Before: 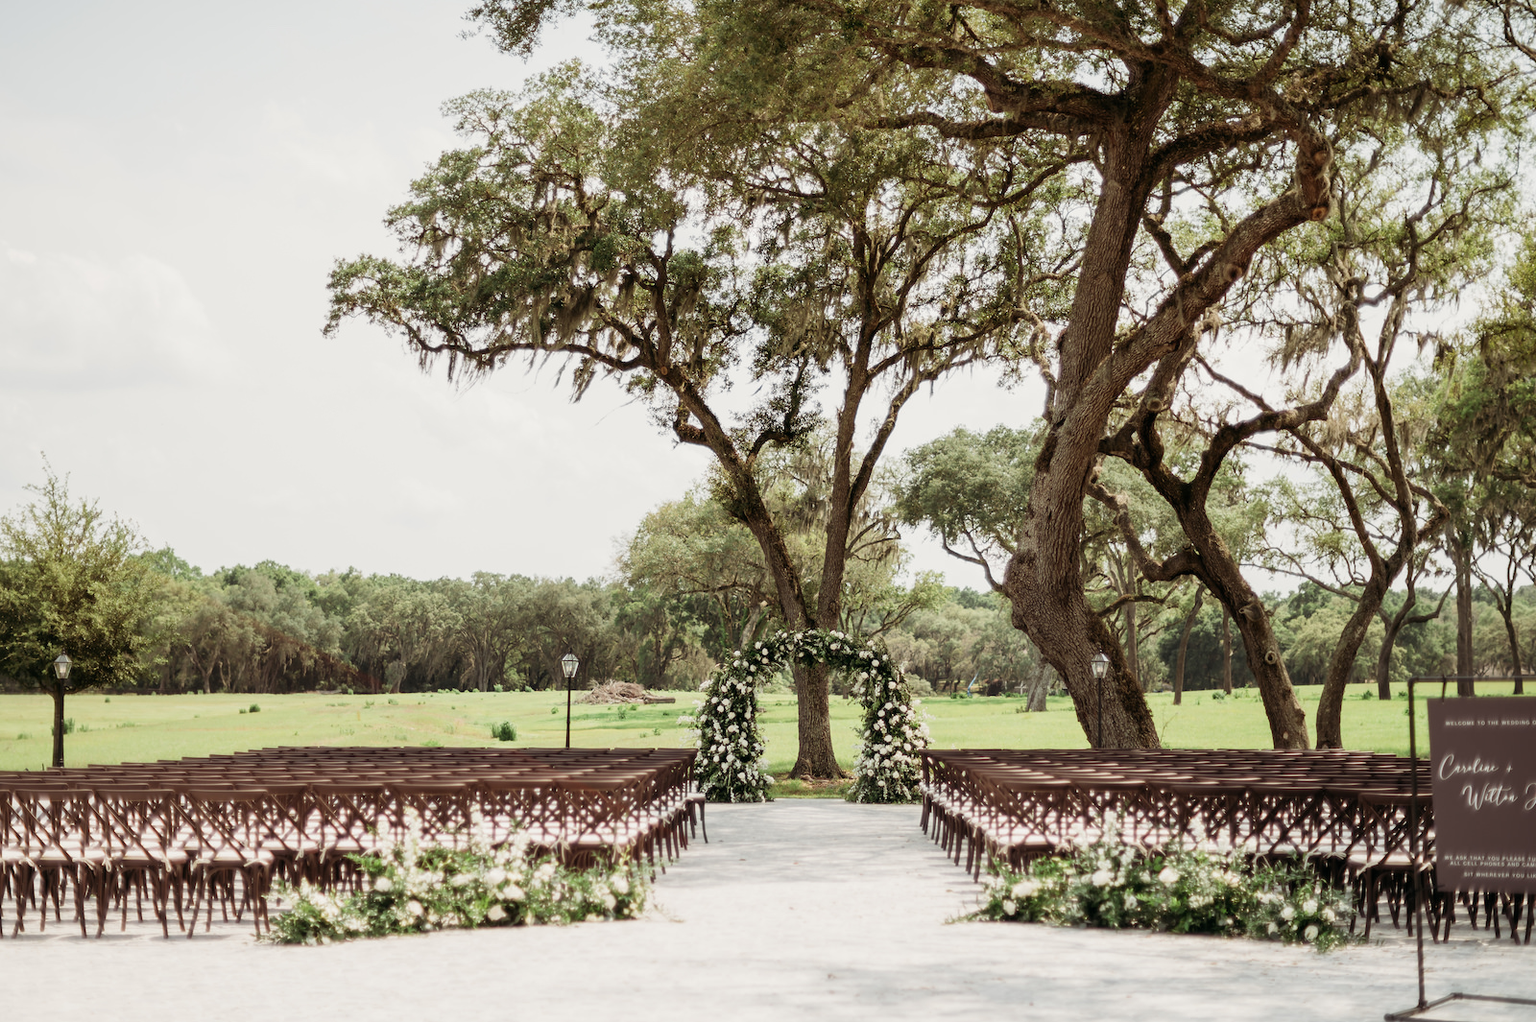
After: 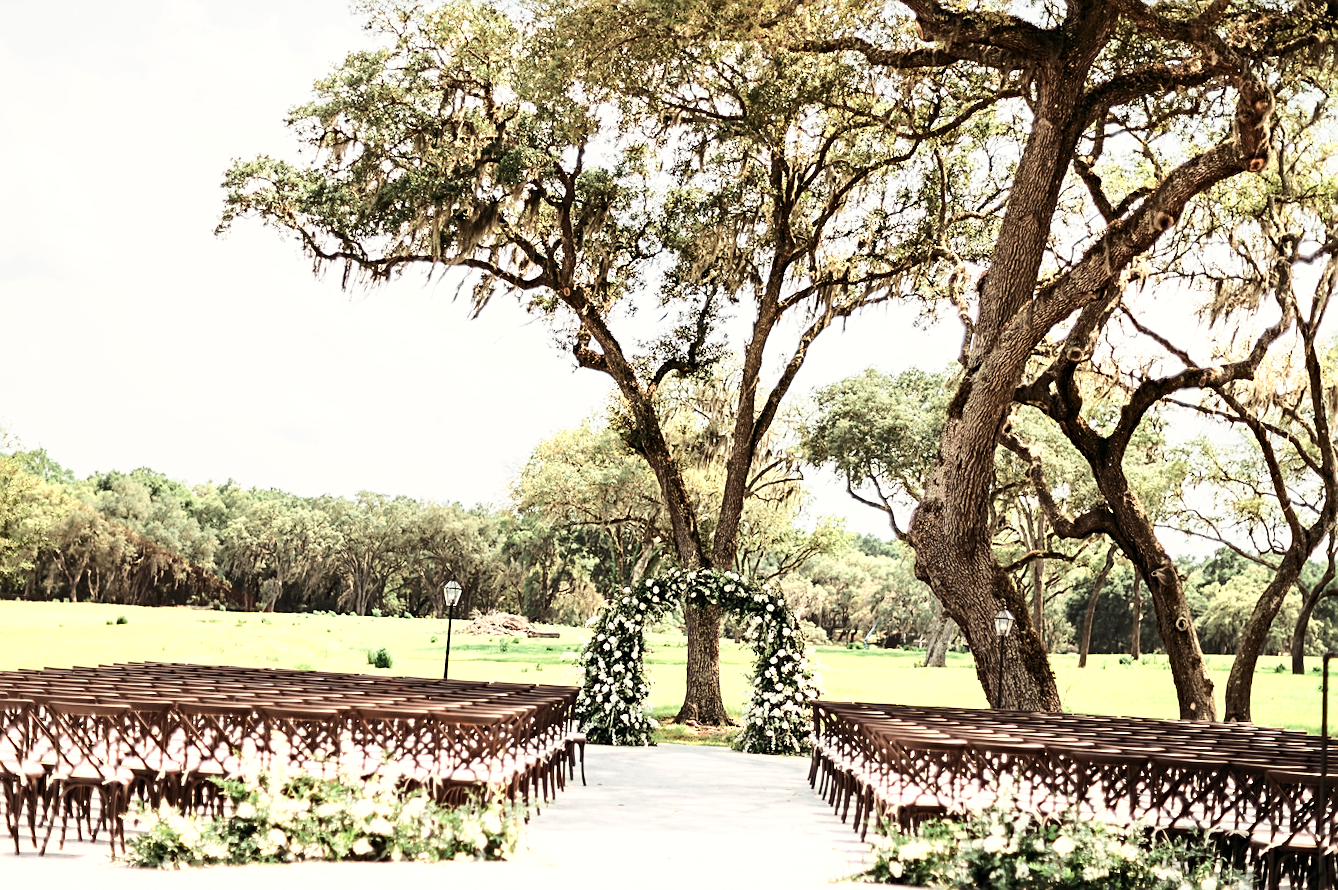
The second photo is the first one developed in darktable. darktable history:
sharpen: on, module defaults
color zones: curves: ch0 [(0.018, 0.548) (0.197, 0.654) (0.425, 0.447) (0.605, 0.658) (0.732, 0.579)]; ch1 [(0.105, 0.531) (0.224, 0.531) (0.386, 0.39) (0.618, 0.456) (0.732, 0.456) (0.956, 0.421)]; ch2 [(0.039, 0.583) (0.215, 0.465) (0.399, 0.544) (0.465, 0.548) (0.614, 0.447) (0.724, 0.43) (0.882, 0.623) (0.956, 0.632)]
haze removal: compatibility mode true, adaptive false
base curve: curves: ch0 [(0, 0) (0.036, 0.037) (0.121, 0.228) (0.46, 0.76) (0.859, 0.983) (1, 1)]
crop and rotate: angle -3.06°, left 5.08%, top 5.17%, right 4.636%, bottom 4.589%
